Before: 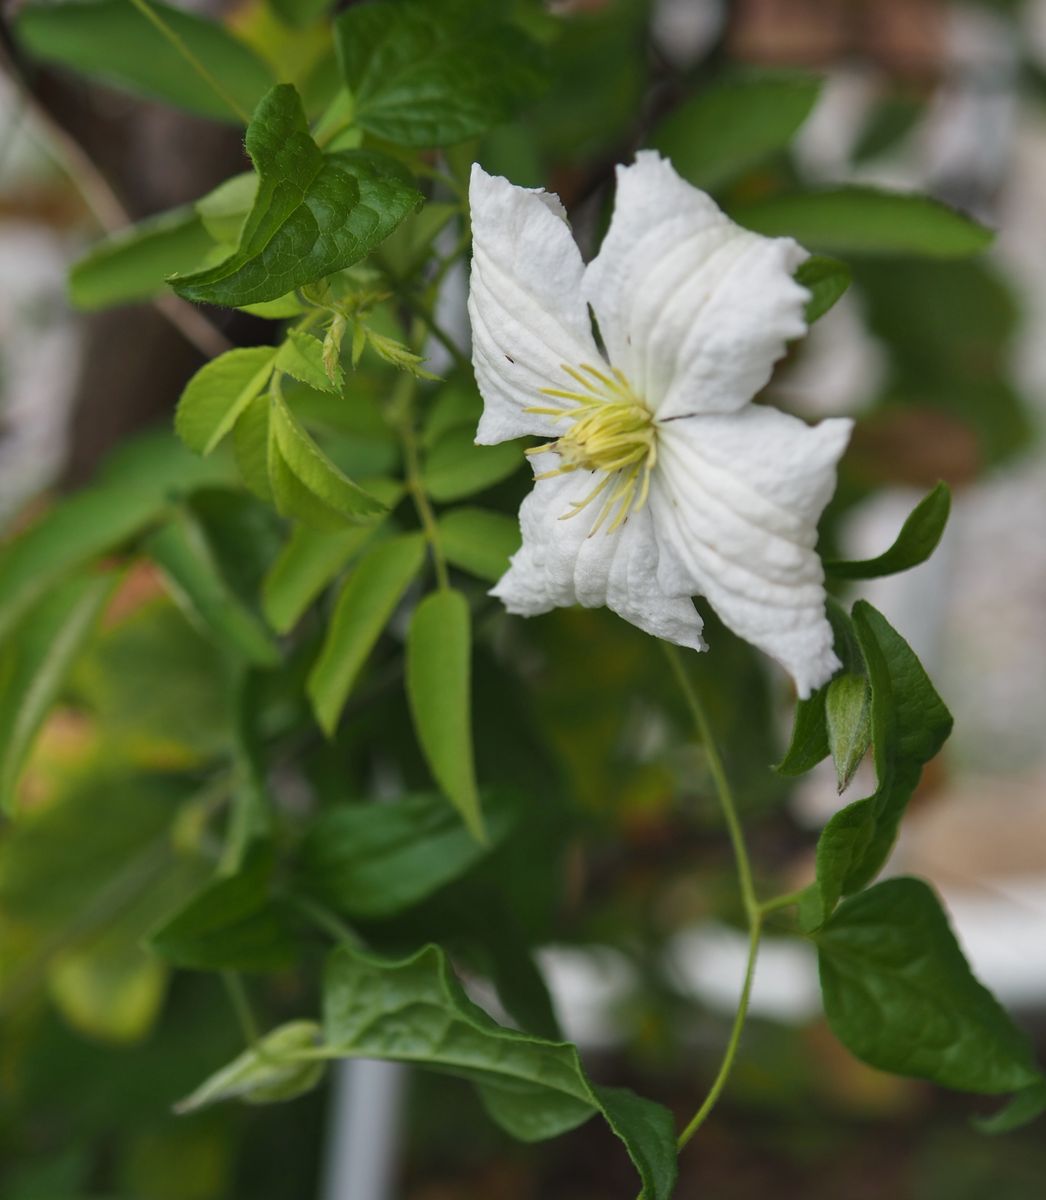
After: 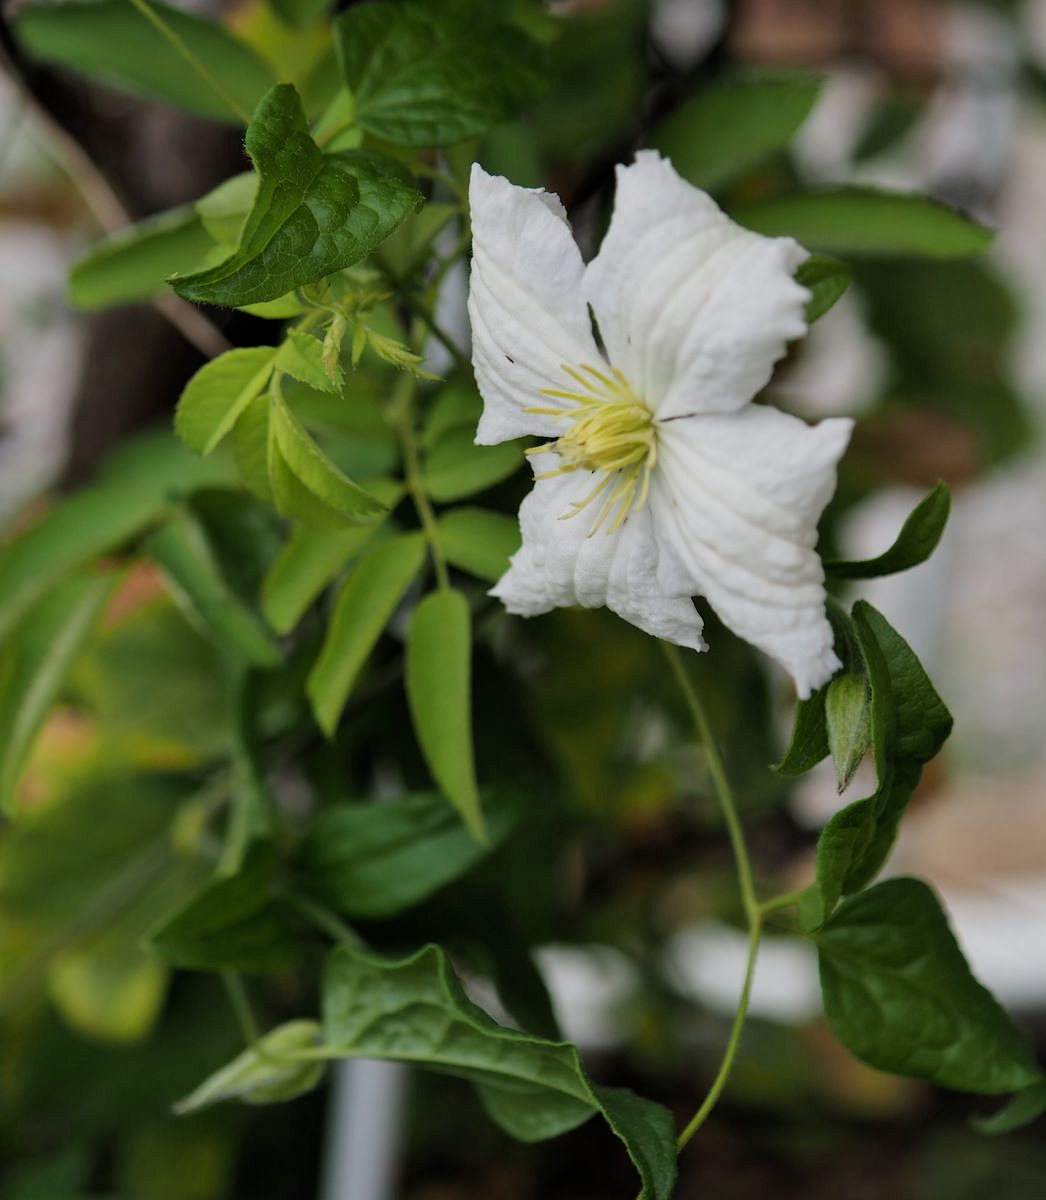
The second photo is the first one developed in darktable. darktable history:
filmic rgb: black relative exposure -7.72 EV, white relative exposure 4.42 EV, threshold 5.95 EV, target black luminance 0%, hardness 3.76, latitude 50.79%, contrast 1.071, highlights saturation mix 8.82%, shadows ↔ highlights balance -0.272%, enable highlight reconstruction true
